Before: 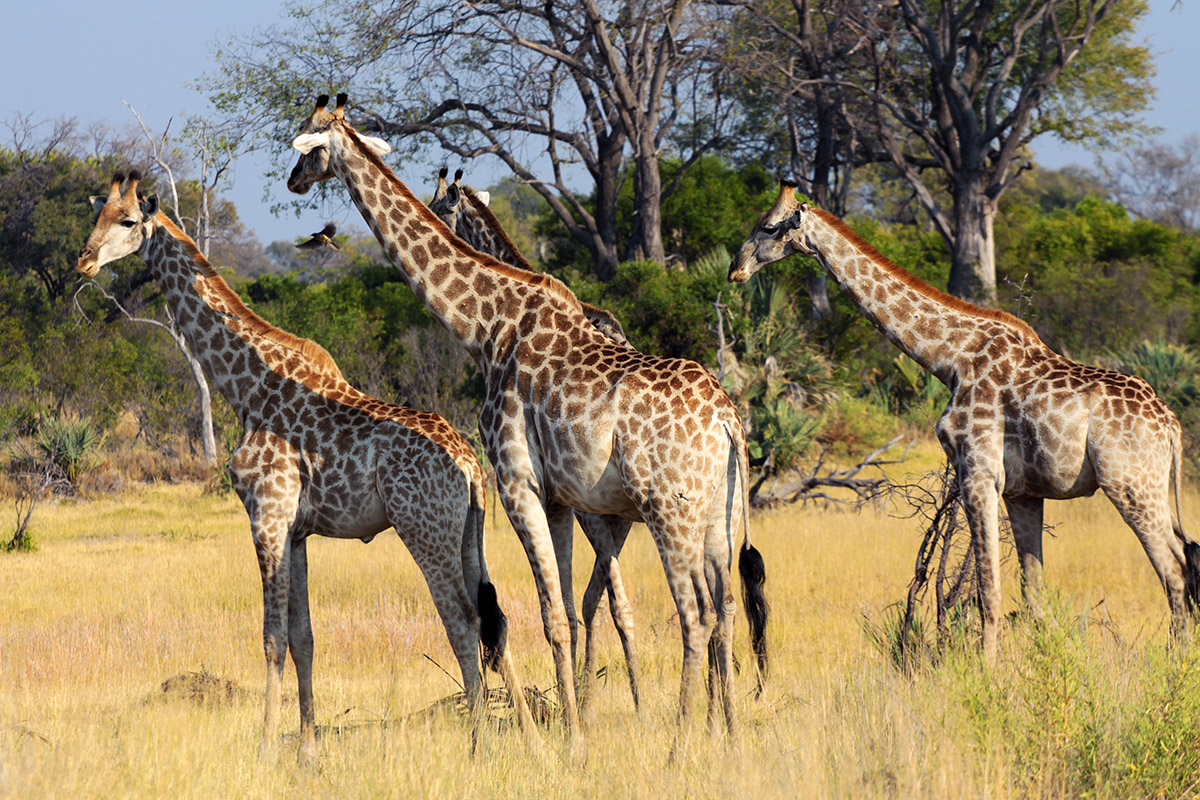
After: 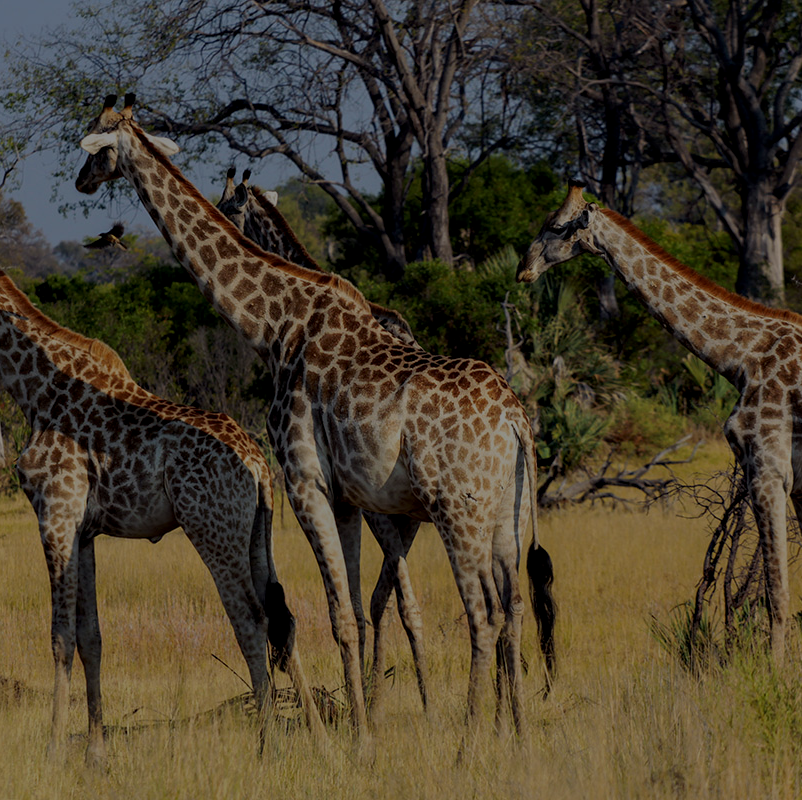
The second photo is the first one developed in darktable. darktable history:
local contrast: on, module defaults
crop and rotate: left 17.732%, right 15.423%
color contrast: green-magenta contrast 1.1, blue-yellow contrast 1.1, unbound 0
exposure: exposure -2.002 EV, compensate highlight preservation false
